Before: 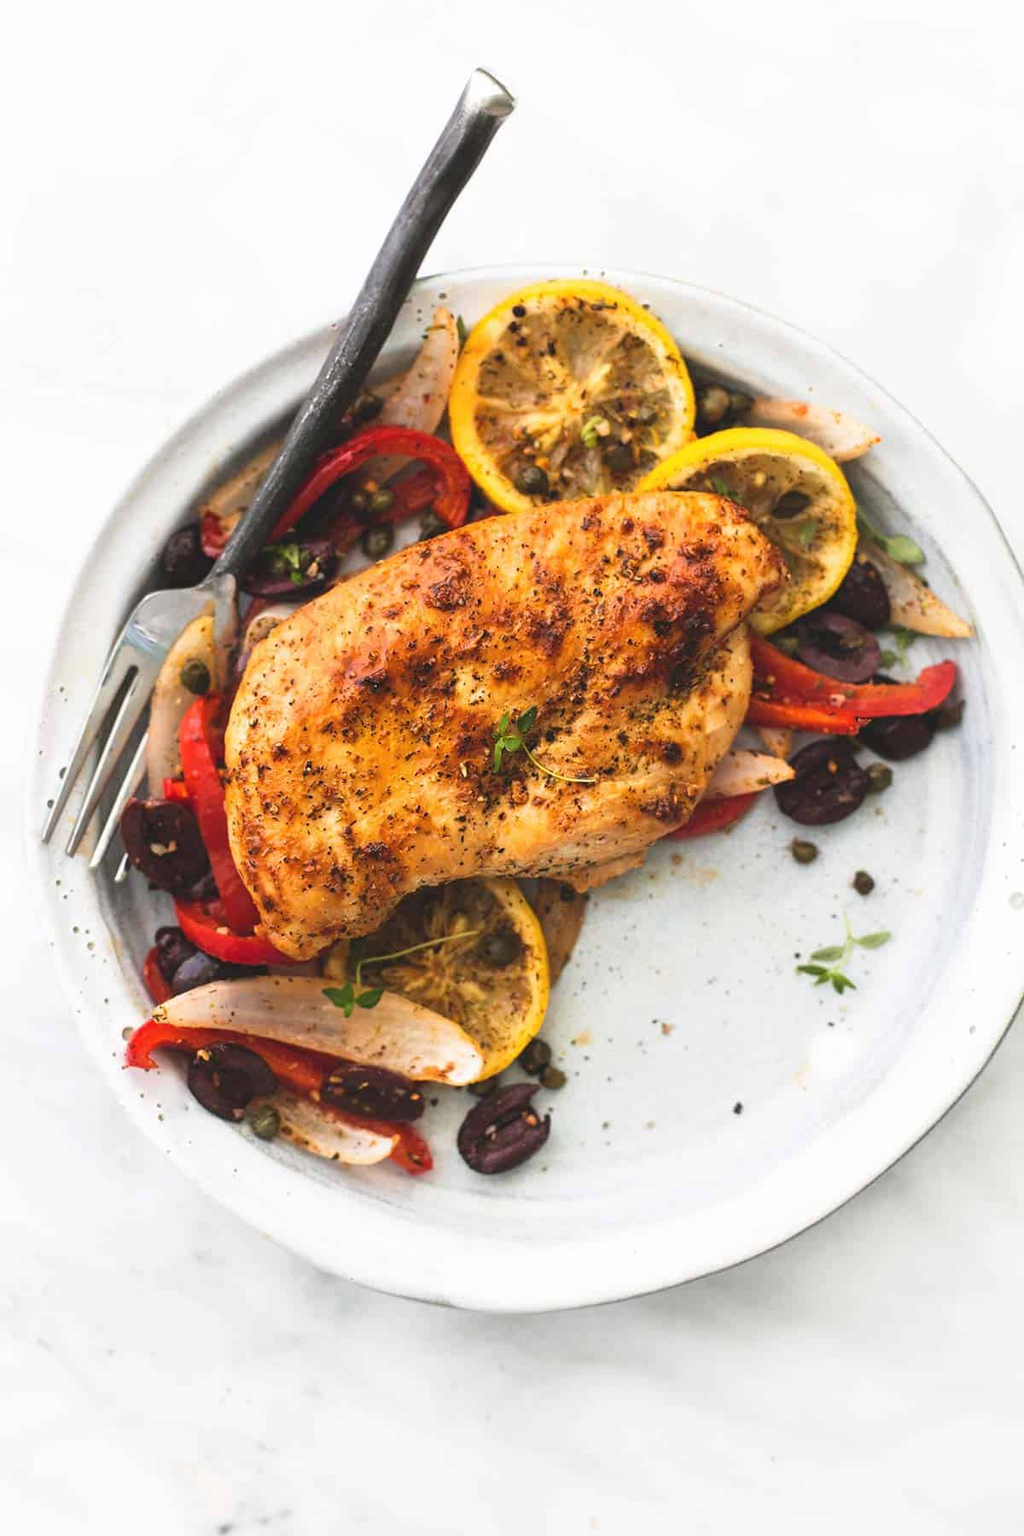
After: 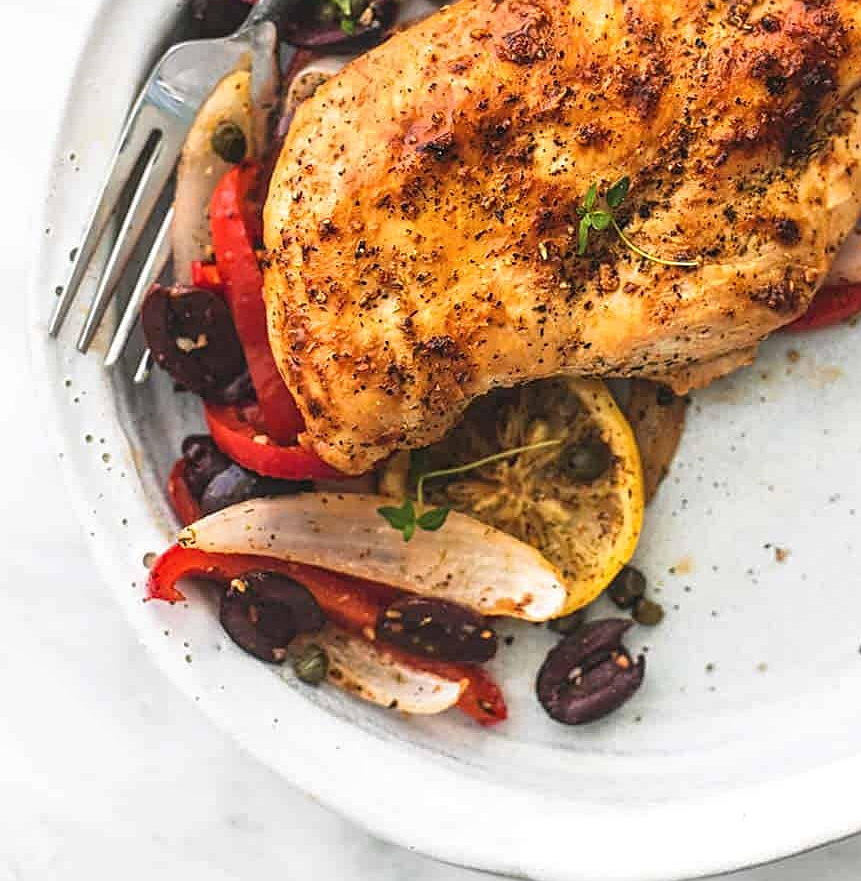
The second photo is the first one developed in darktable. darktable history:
local contrast: on, module defaults
crop: top 36.197%, right 28.229%, bottom 14.822%
sharpen: on, module defaults
